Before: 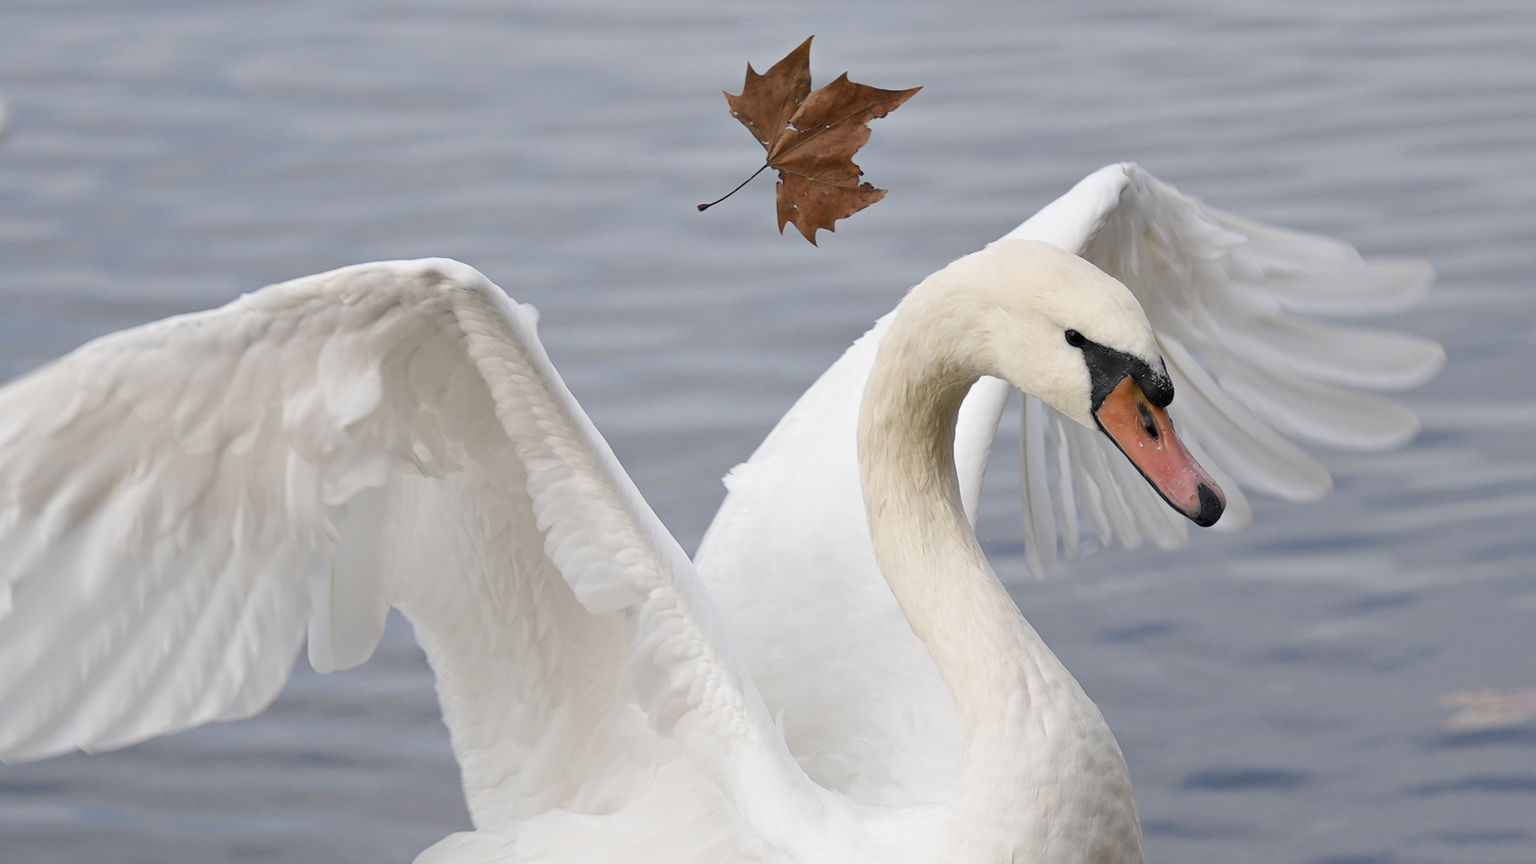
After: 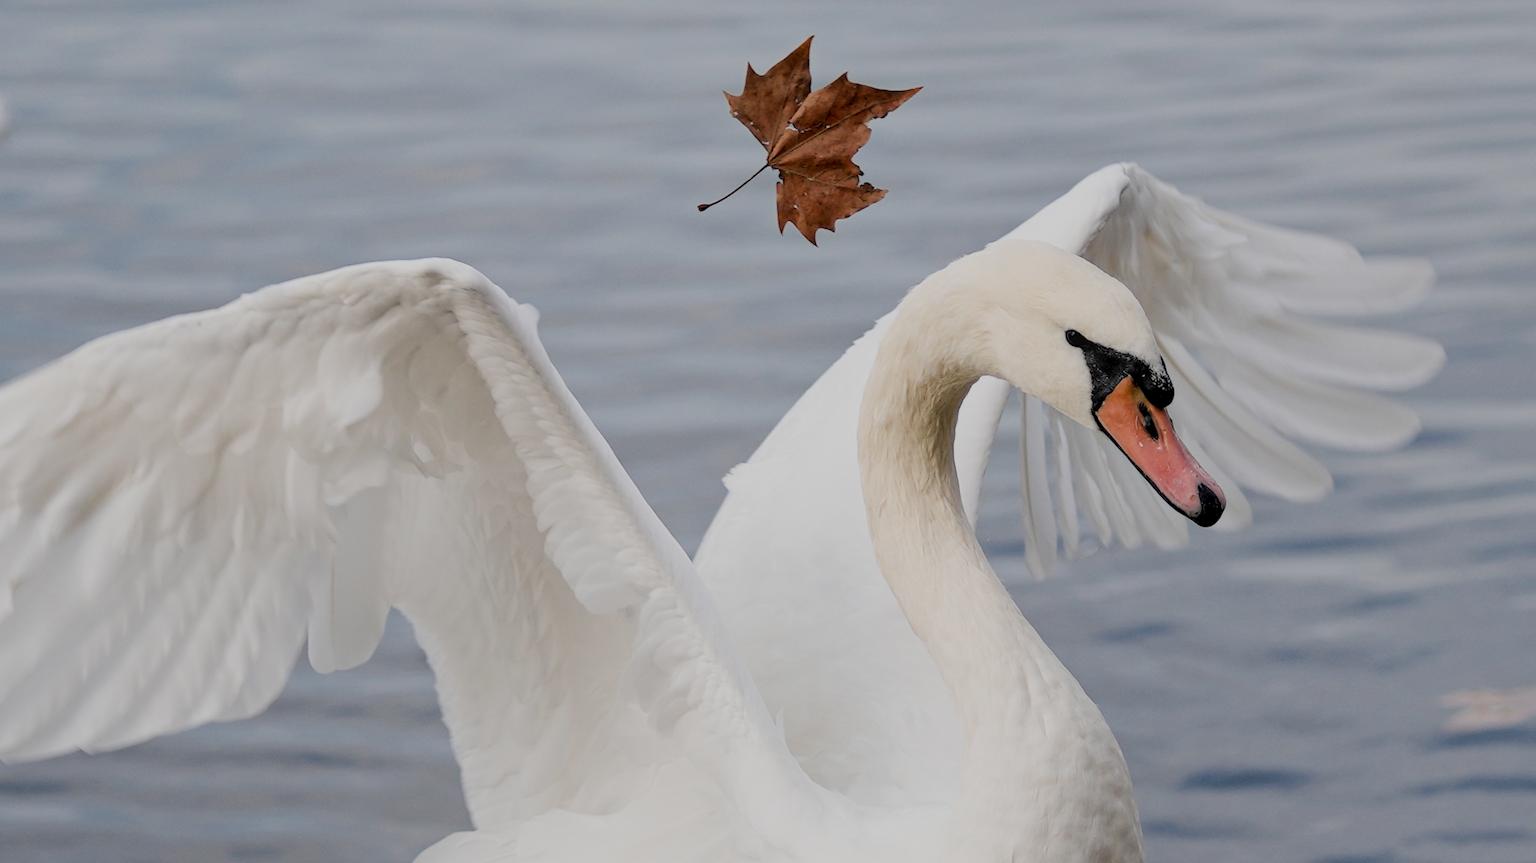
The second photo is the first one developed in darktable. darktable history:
exposure: compensate highlight preservation false
filmic rgb: black relative exposure -6.2 EV, white relative exposure 6.95 EV, threshold 2.98 EV, hardness 2.27, enable highlight reconstruction true
local contrast: detail 130%
